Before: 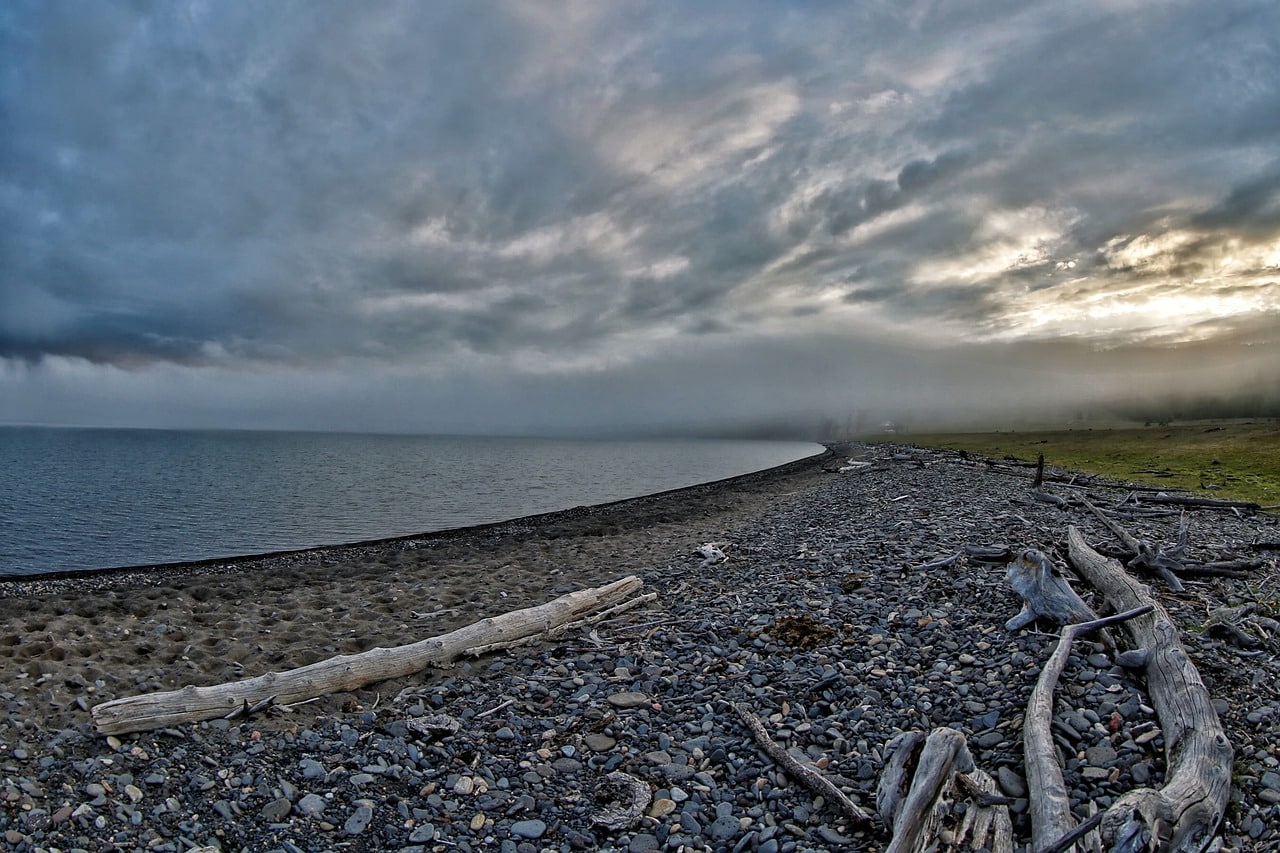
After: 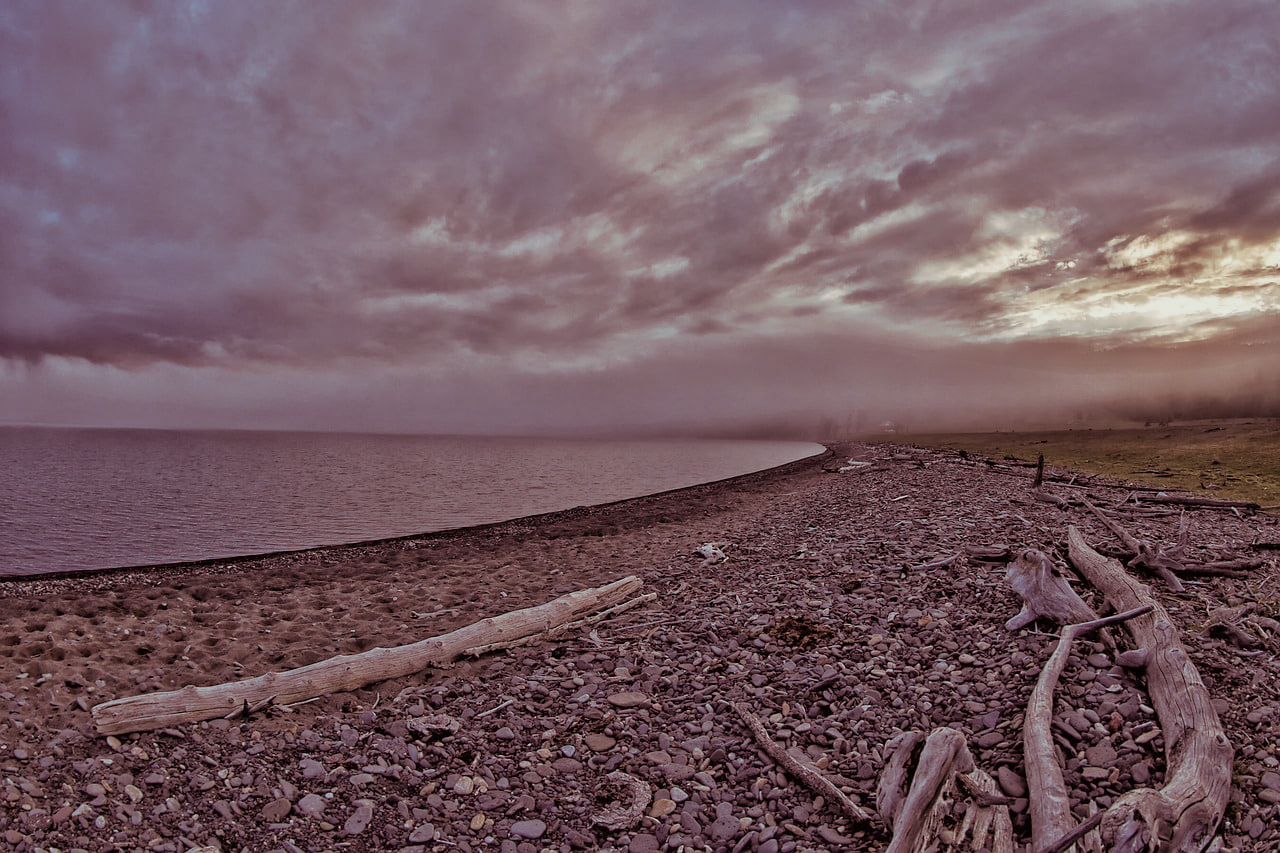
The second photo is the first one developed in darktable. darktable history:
tone equalizer: -8 EV 0.25 EV, -7 EV 0.417 EV, -6 EV 0.417 EV, -5 EV 0.25 EV, -3 EV -0.25 EV, -2 EV -0.417 EV, -1 EV -0.417 EV, +0 EV -0.25 EV, edges refinement/feathering 500, mask exposure compensation -1.57 EV, preserve details guided filter
split-toning: on, module defaults
shadows and highlights: shadows 43.06, highlights 6.94
